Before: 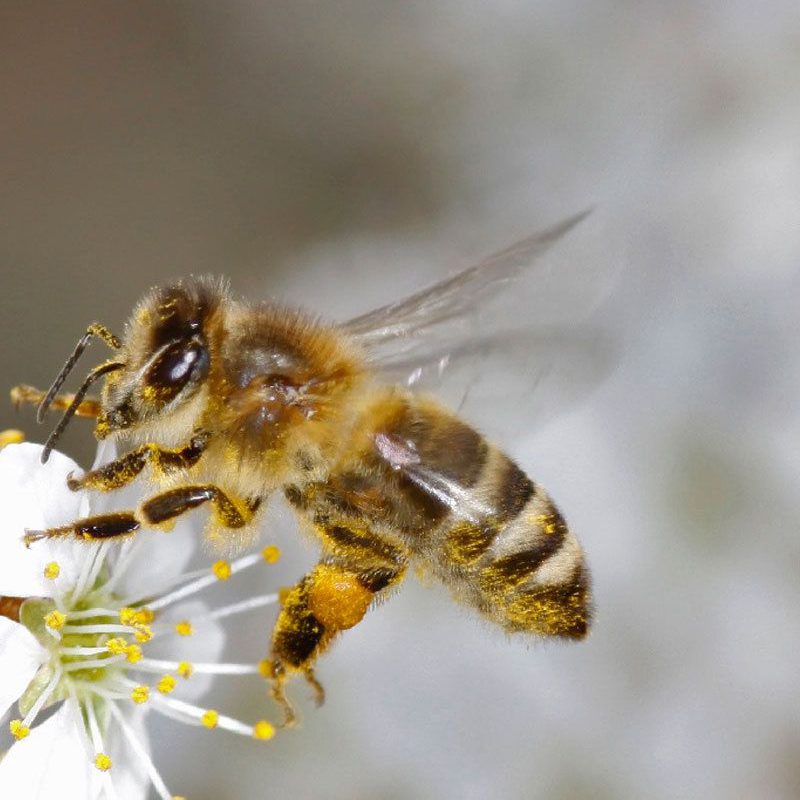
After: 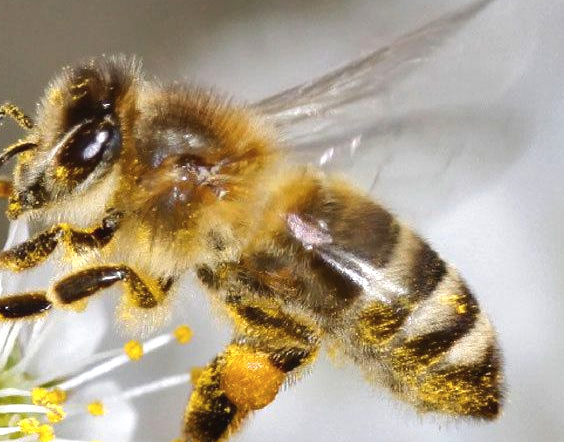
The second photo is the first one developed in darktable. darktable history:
tone equalizer: -8 EV -0.417 EV, -7 EV -0.389 EV, -6 EV -0.333 EV, -5 EV -0.222 EV, -3 EV 0.222 EV, -2 EV 0.333 EV, -1 EV 0.389 EV, +0 EV 0.417 EV, edges refinement/feathering 500, mask exposure compensation -1.25 EV, preserve details no
exposure: black level correction -0.003, exposure 0.04 EV, compensate highlight preservation false
color balance rgb: perceptual saturation grading › global saturation -1%
crop: left 11.123%, top 27.61%, right 18.3%, bottom 17.034%
